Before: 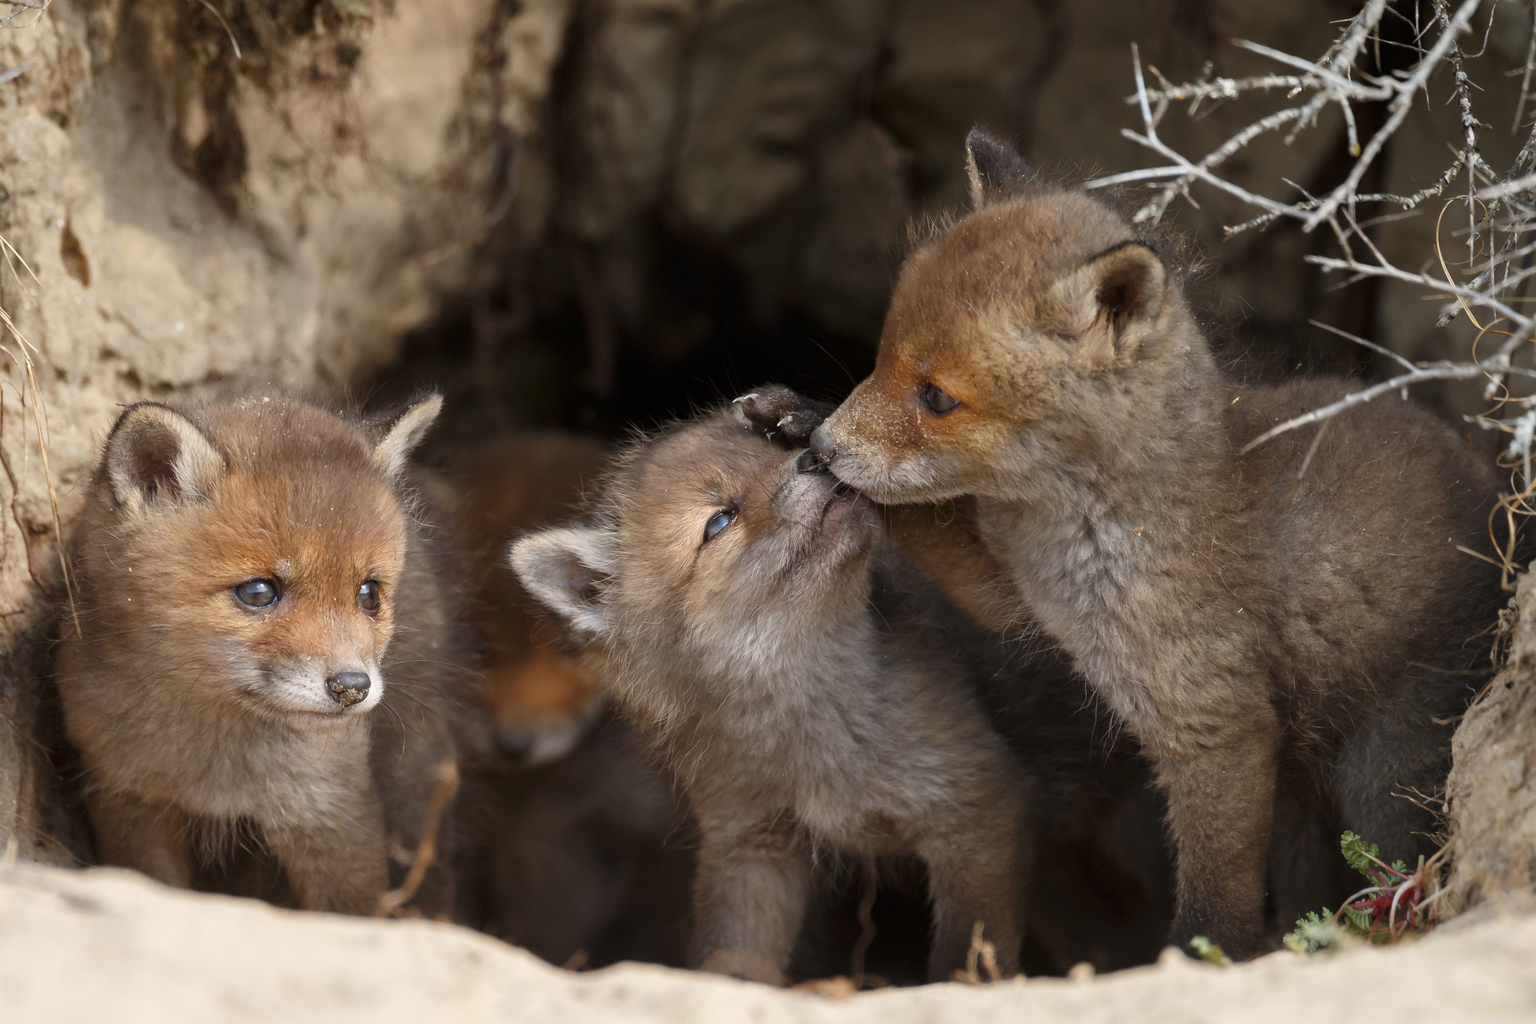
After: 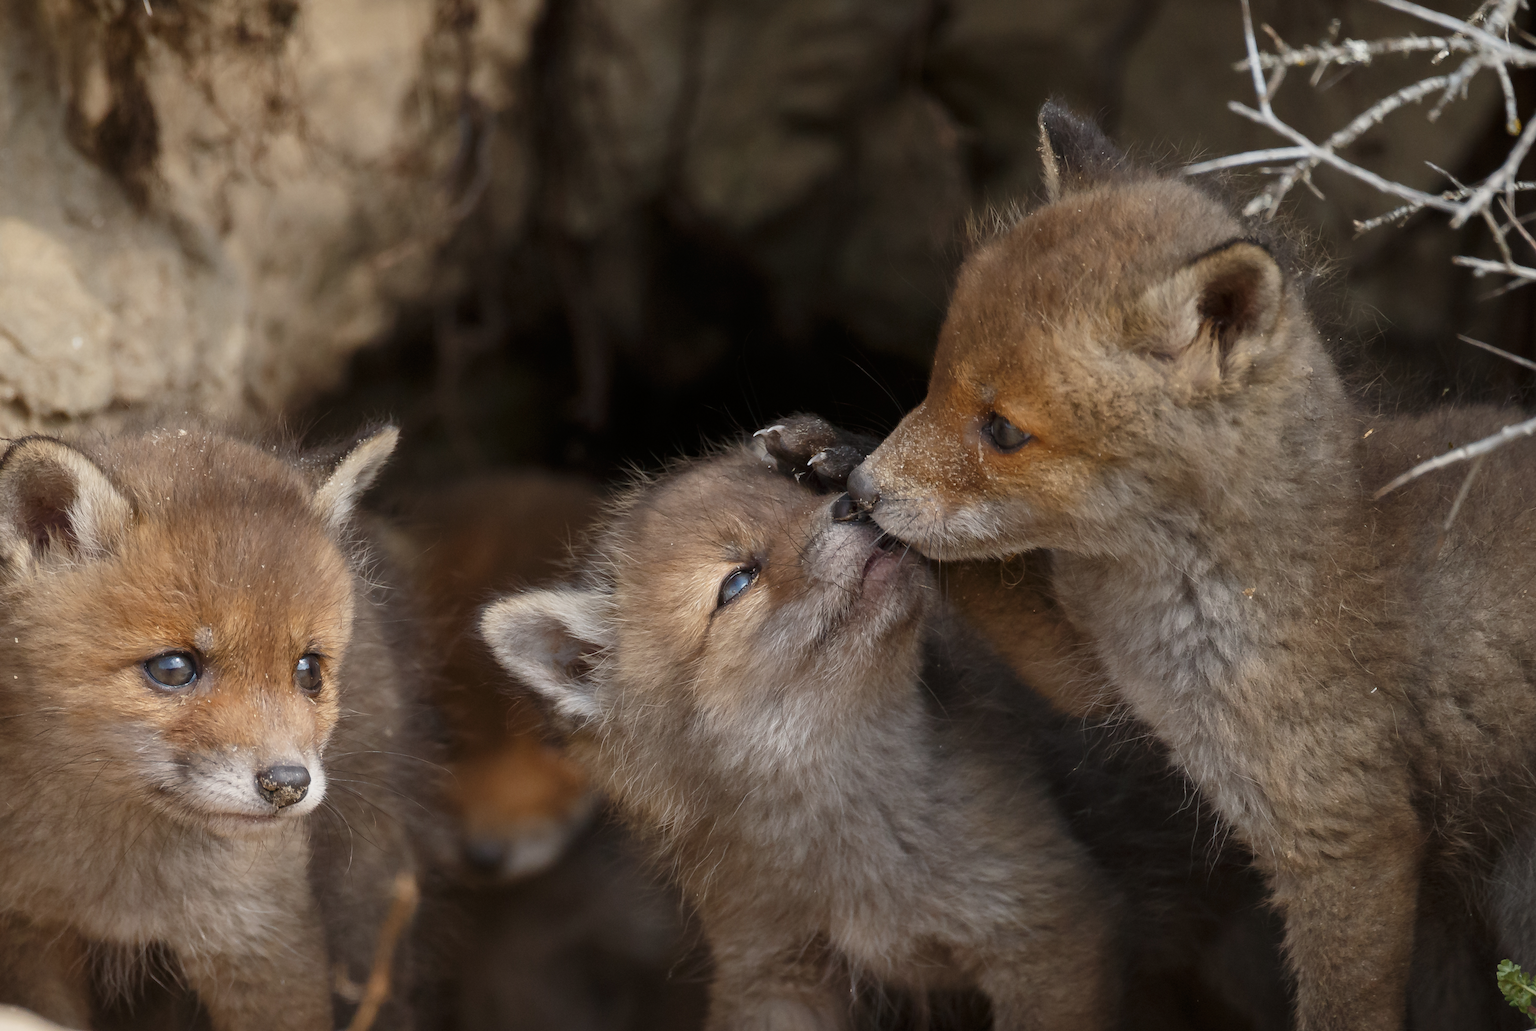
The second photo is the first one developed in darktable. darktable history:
color correction: highlights b* -0.028, saturation 0.991
crop and rotate: left 7.635%, top 4.505%, right 10.568%, bottom 13.074%
exposure: exposure -0.178 EV, compensate exposure bias true, compensate highlight preservation false
